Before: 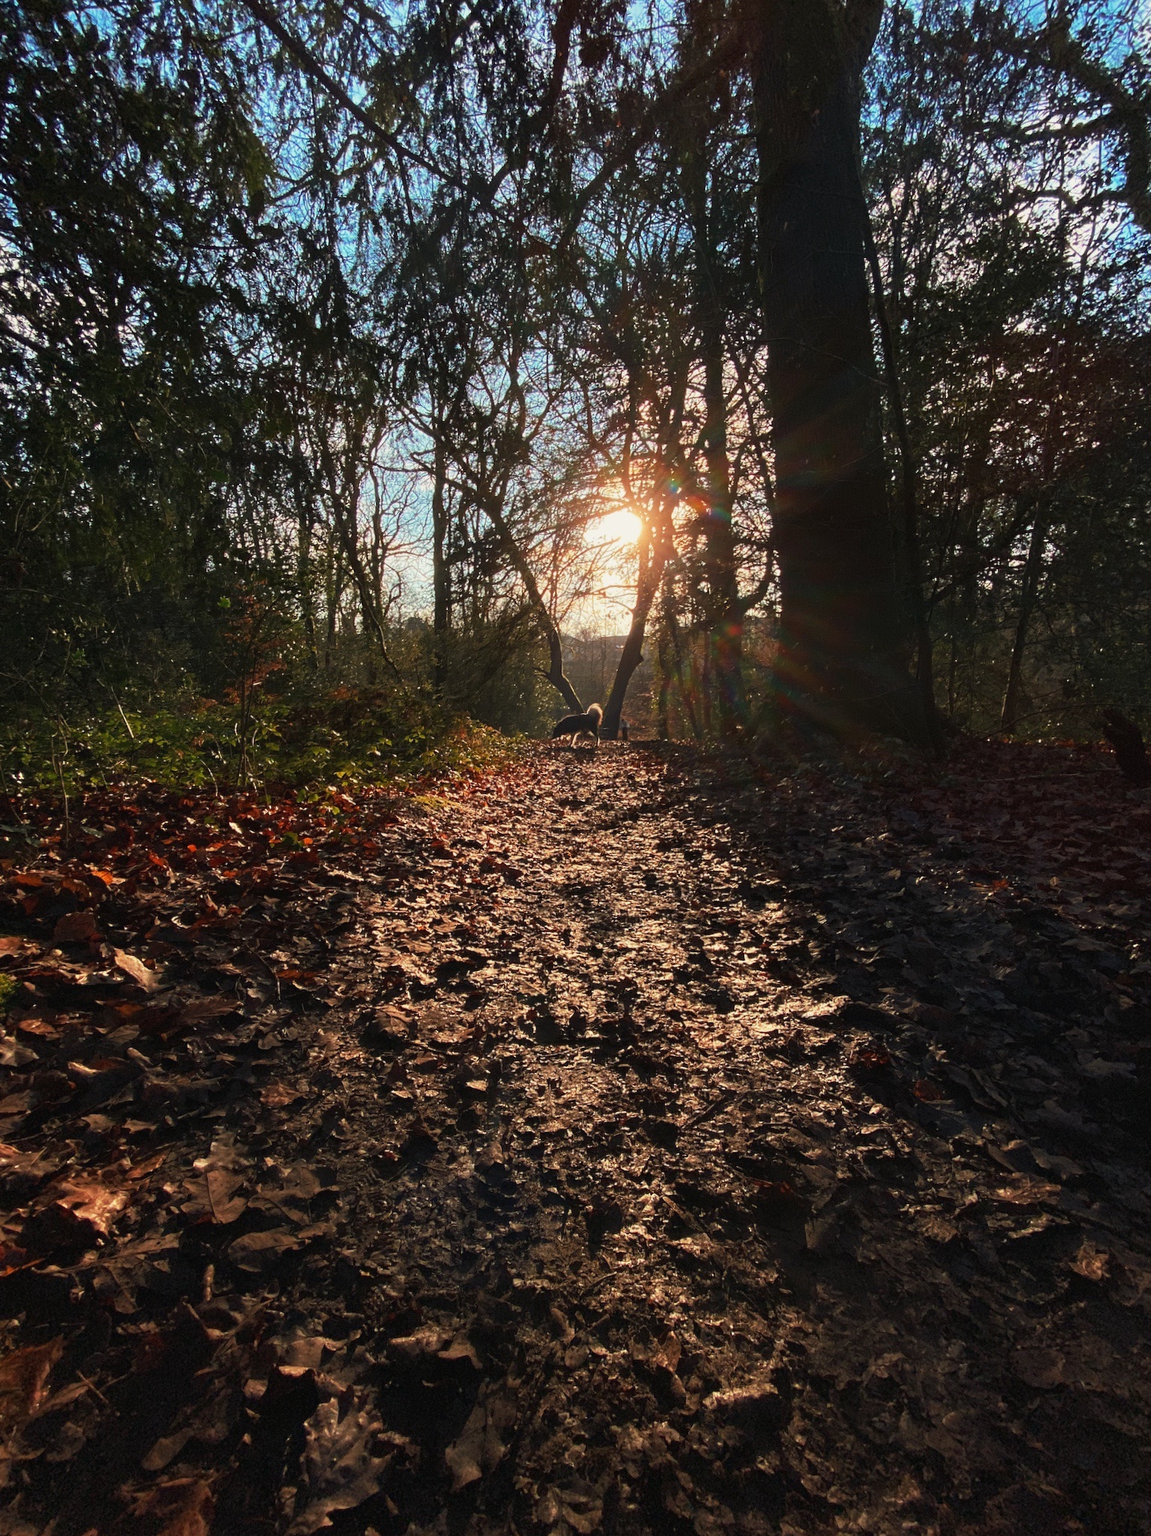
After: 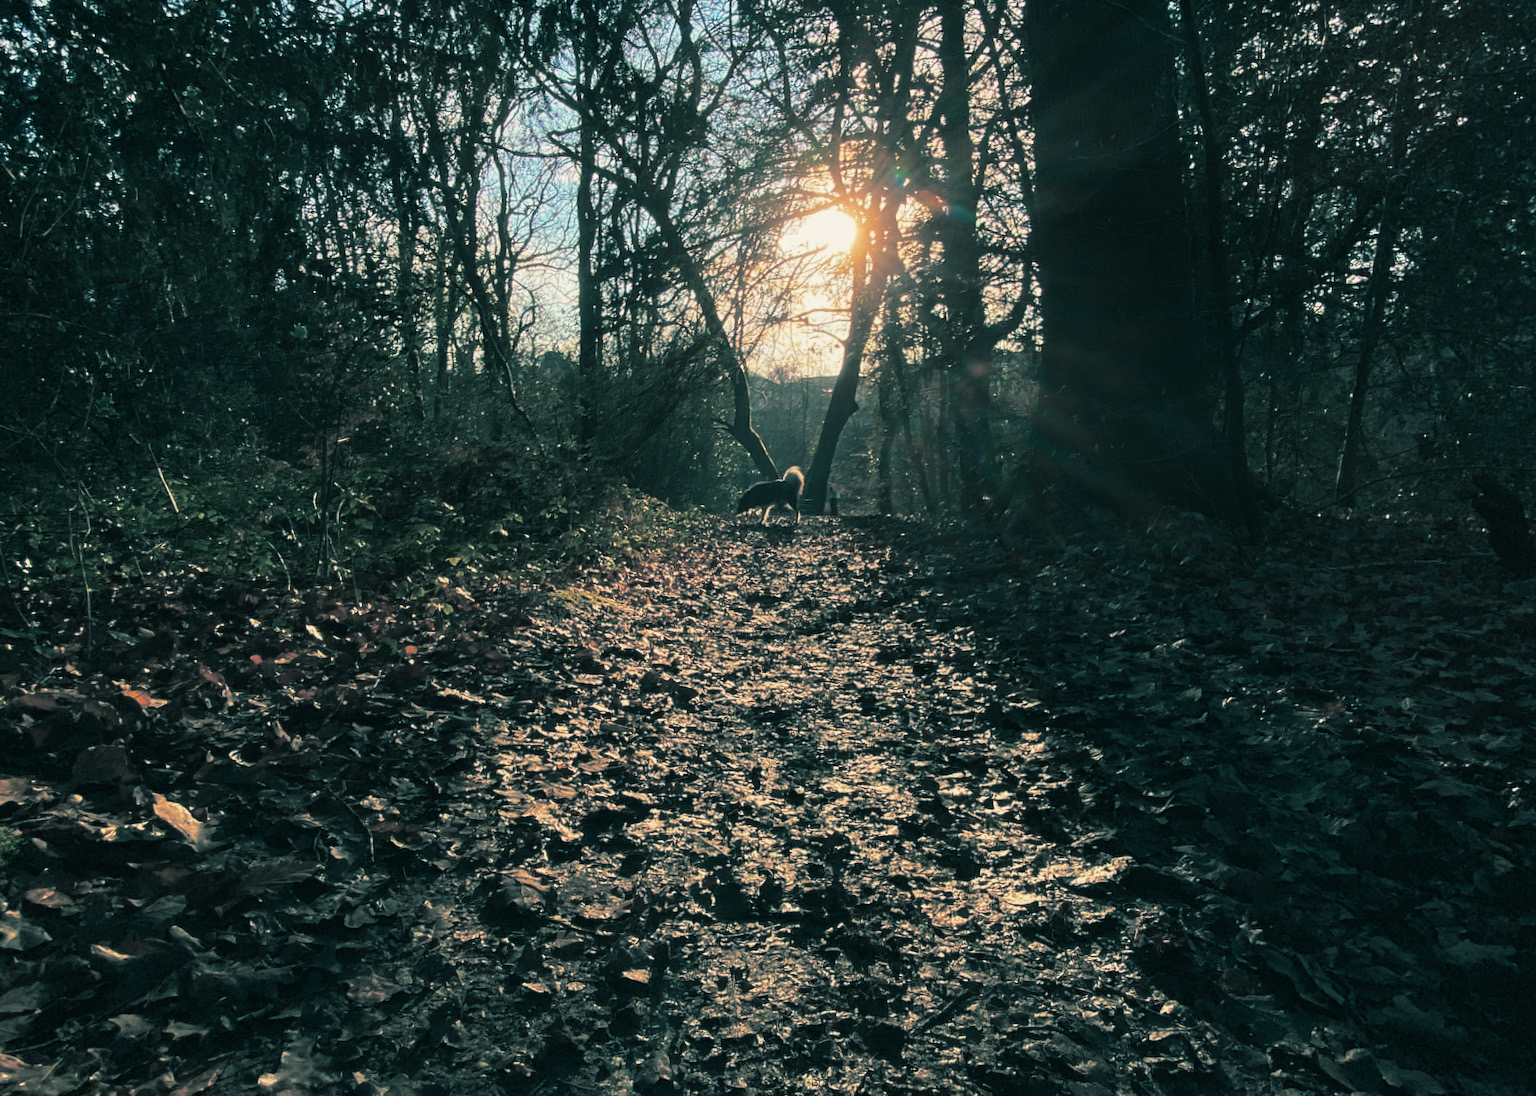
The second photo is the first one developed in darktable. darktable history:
crop and rotate: top 23.043%, bottom 23.437%
split-toning: shadows › hue 186.43°, highlights › hue 49.29°, compress 30.29%
